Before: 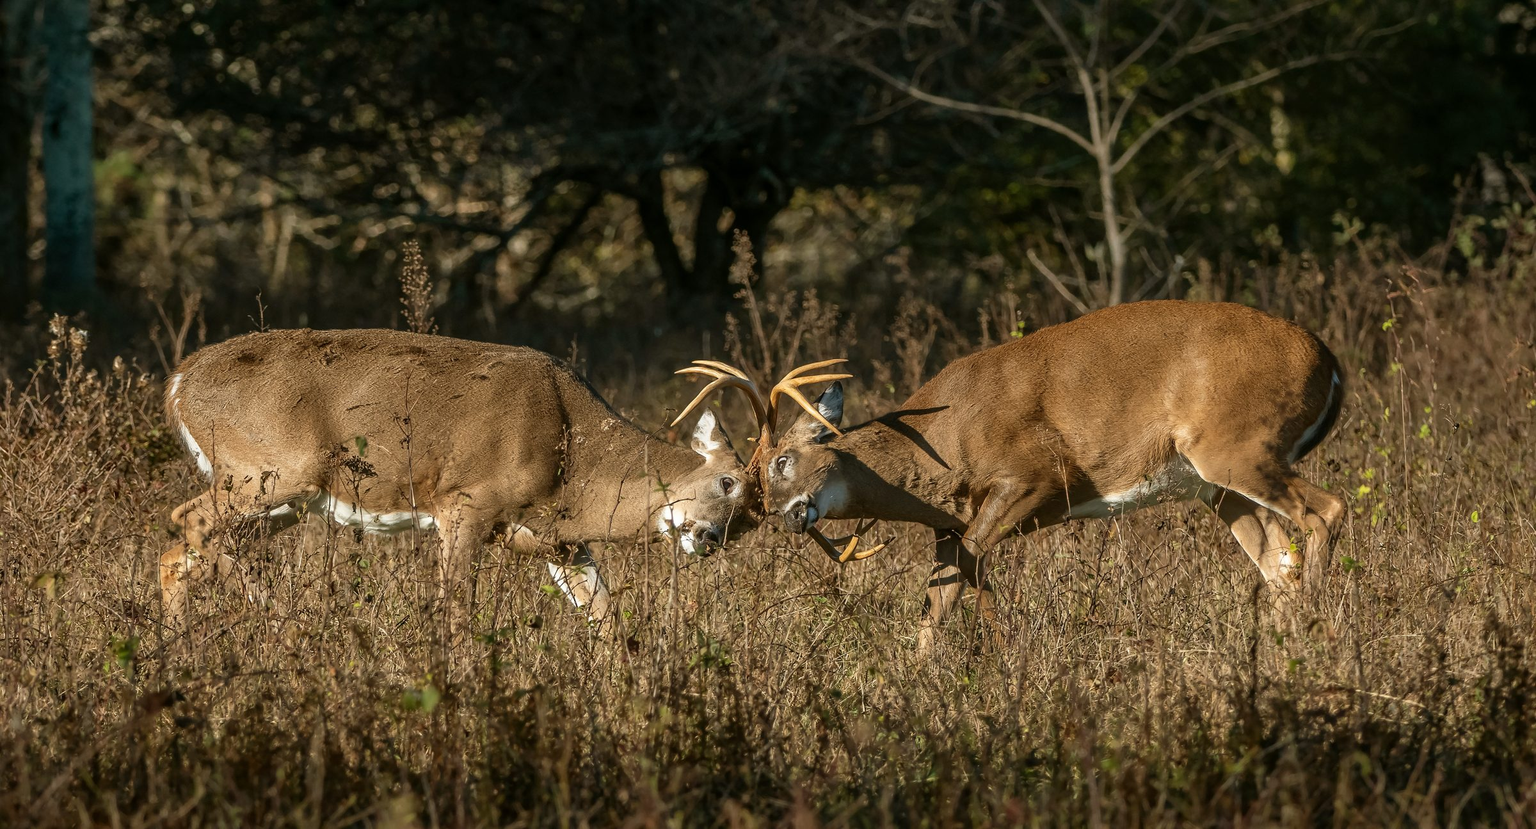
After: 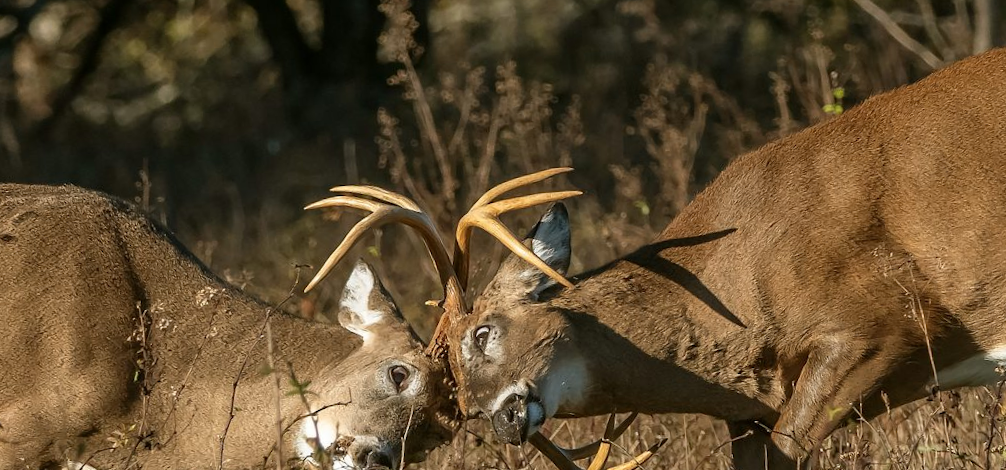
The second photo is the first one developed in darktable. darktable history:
rotate and perspective: rotation -4.25°, automatic cropping off
crop: left 31.751%, top 32.172%, right 27.8%, bottom 35.83%
